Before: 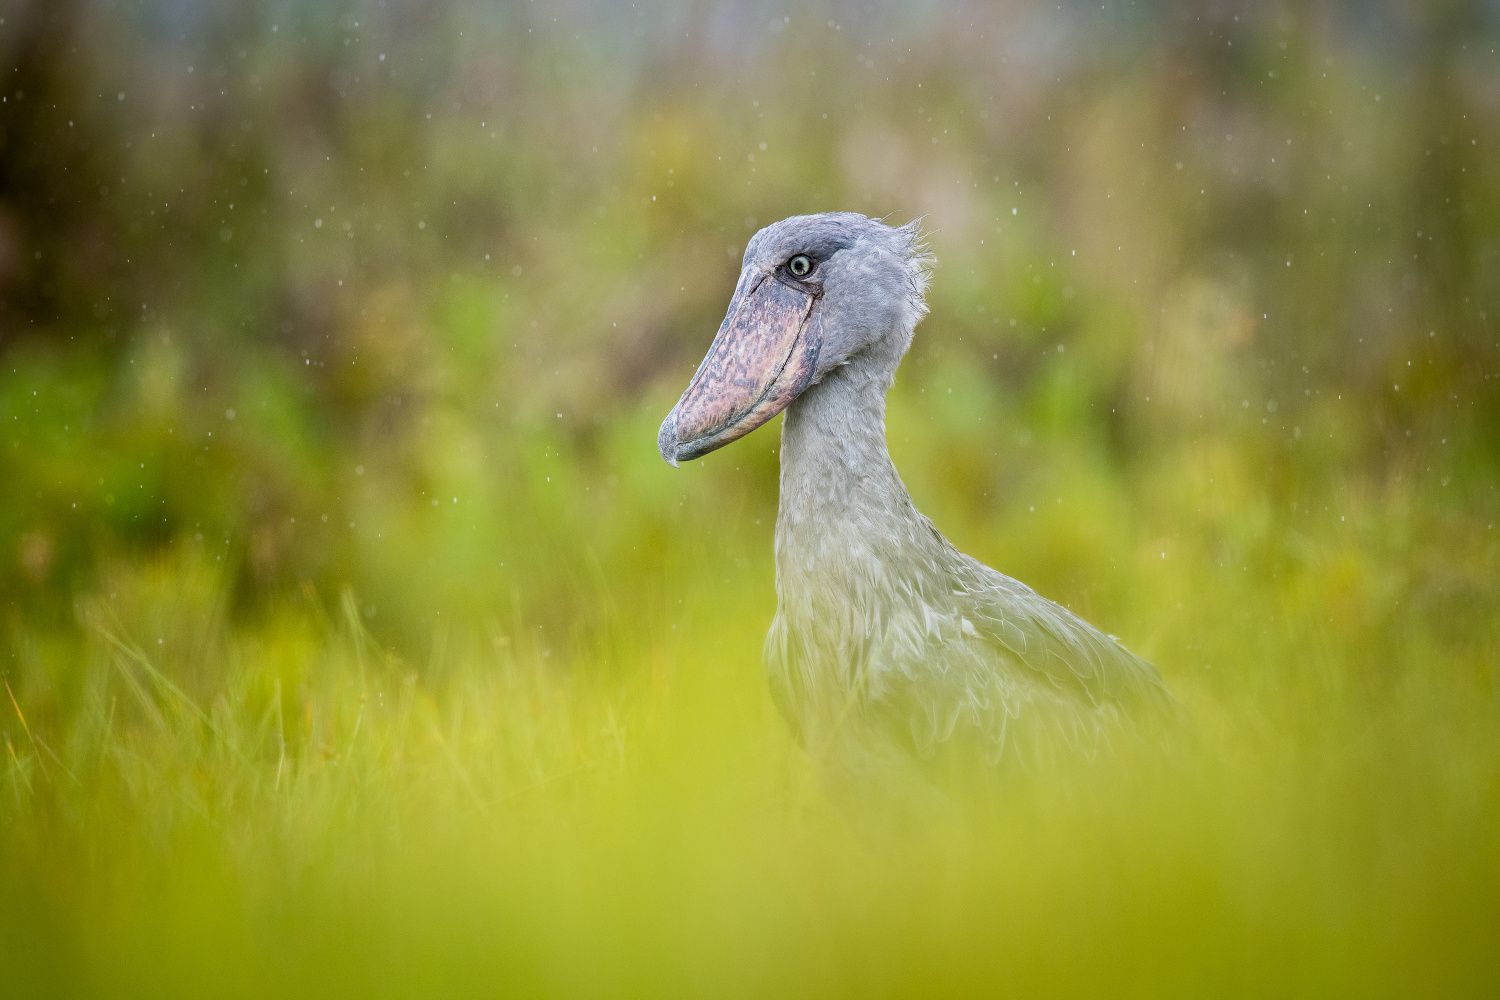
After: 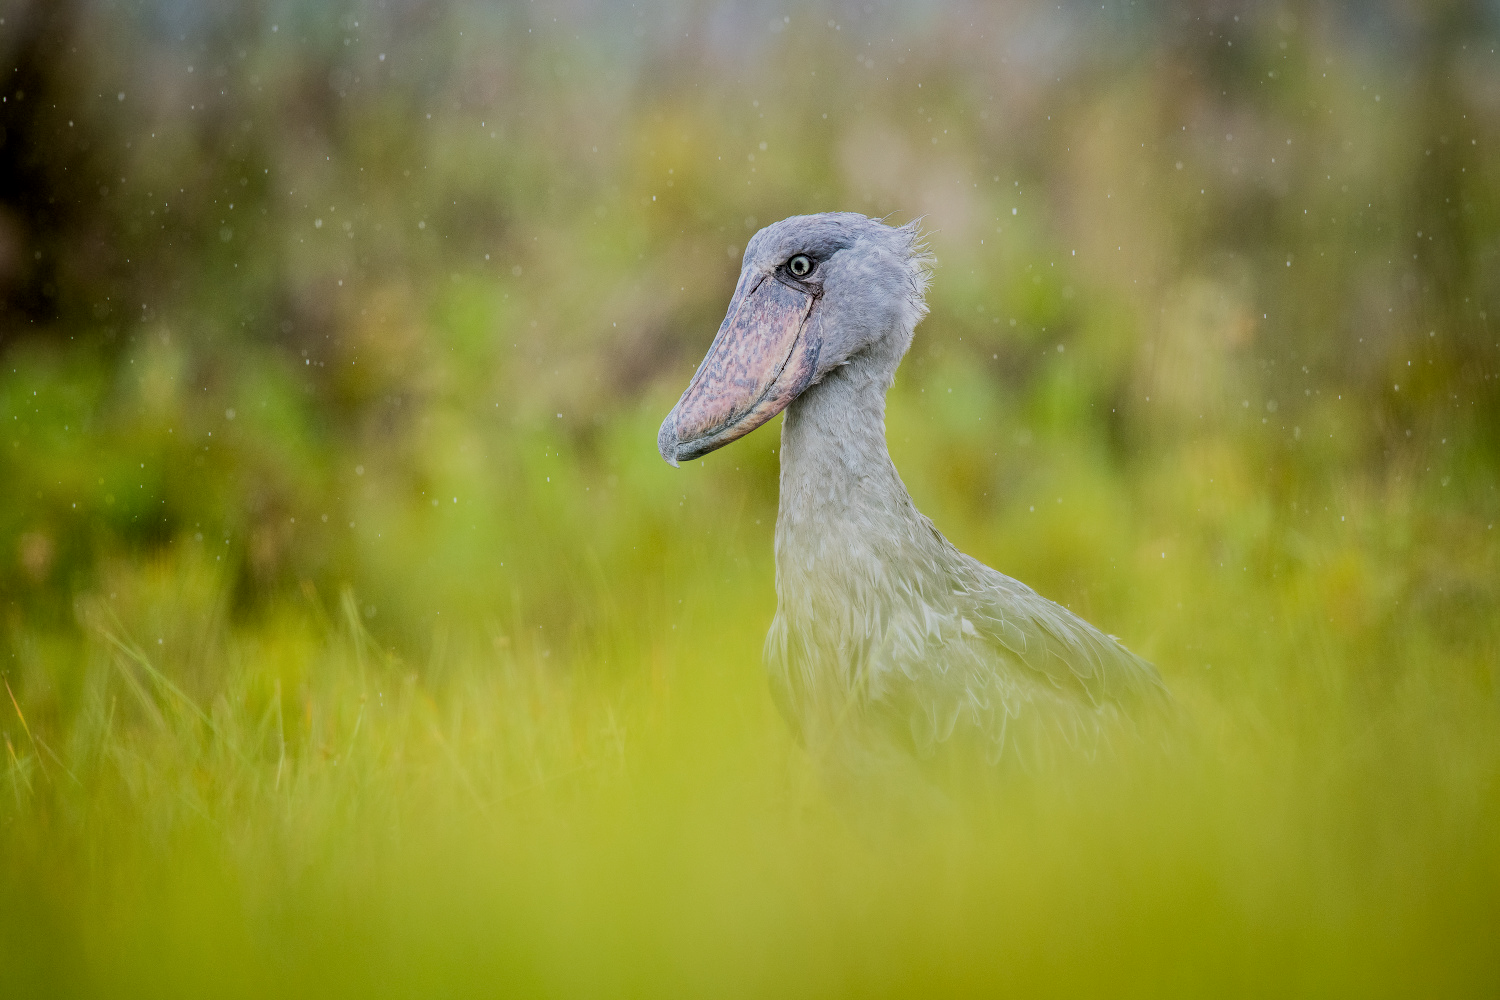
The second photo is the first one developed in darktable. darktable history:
filmic rgb: black relative exposure -7.65 EV, white relative exposure 4.56 EV, hardness 3.61, color science v6 (2022)
contrast equalizer: y [[0.5 ×6], [0.5 ×6], [0.5, 0.5, 0.501, 0.545, 0.707, 0.863], [0 ×6], [0 ×6]]
local contrast: highlights 100%, shadows 100%, detail 120%, midtone range 0.2
